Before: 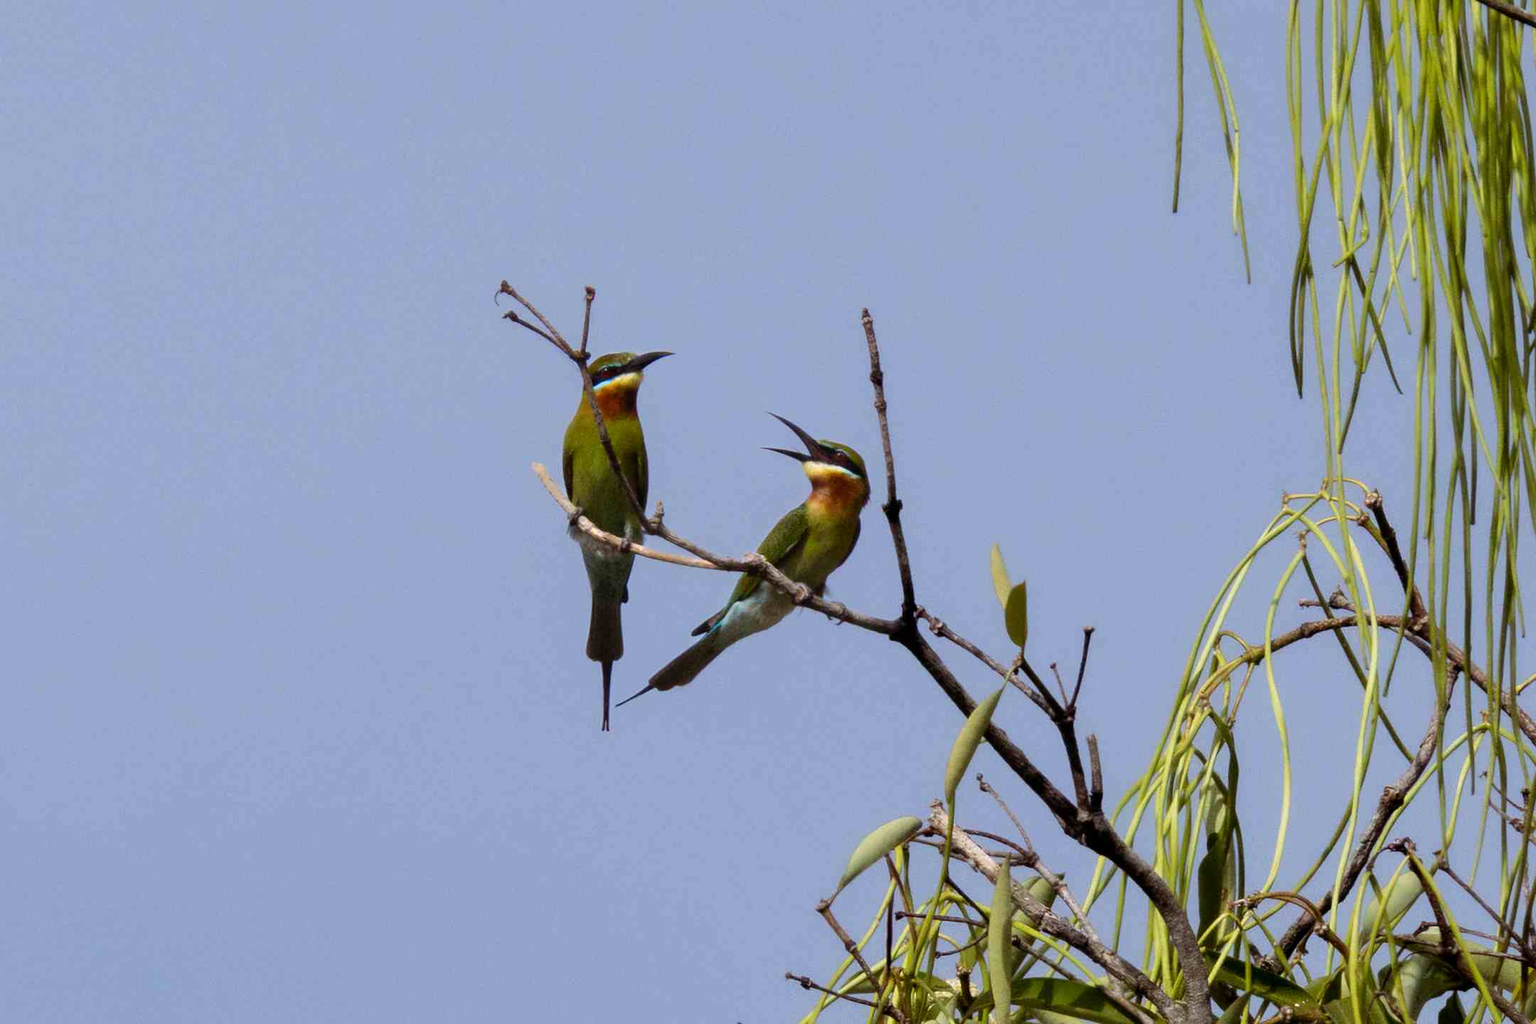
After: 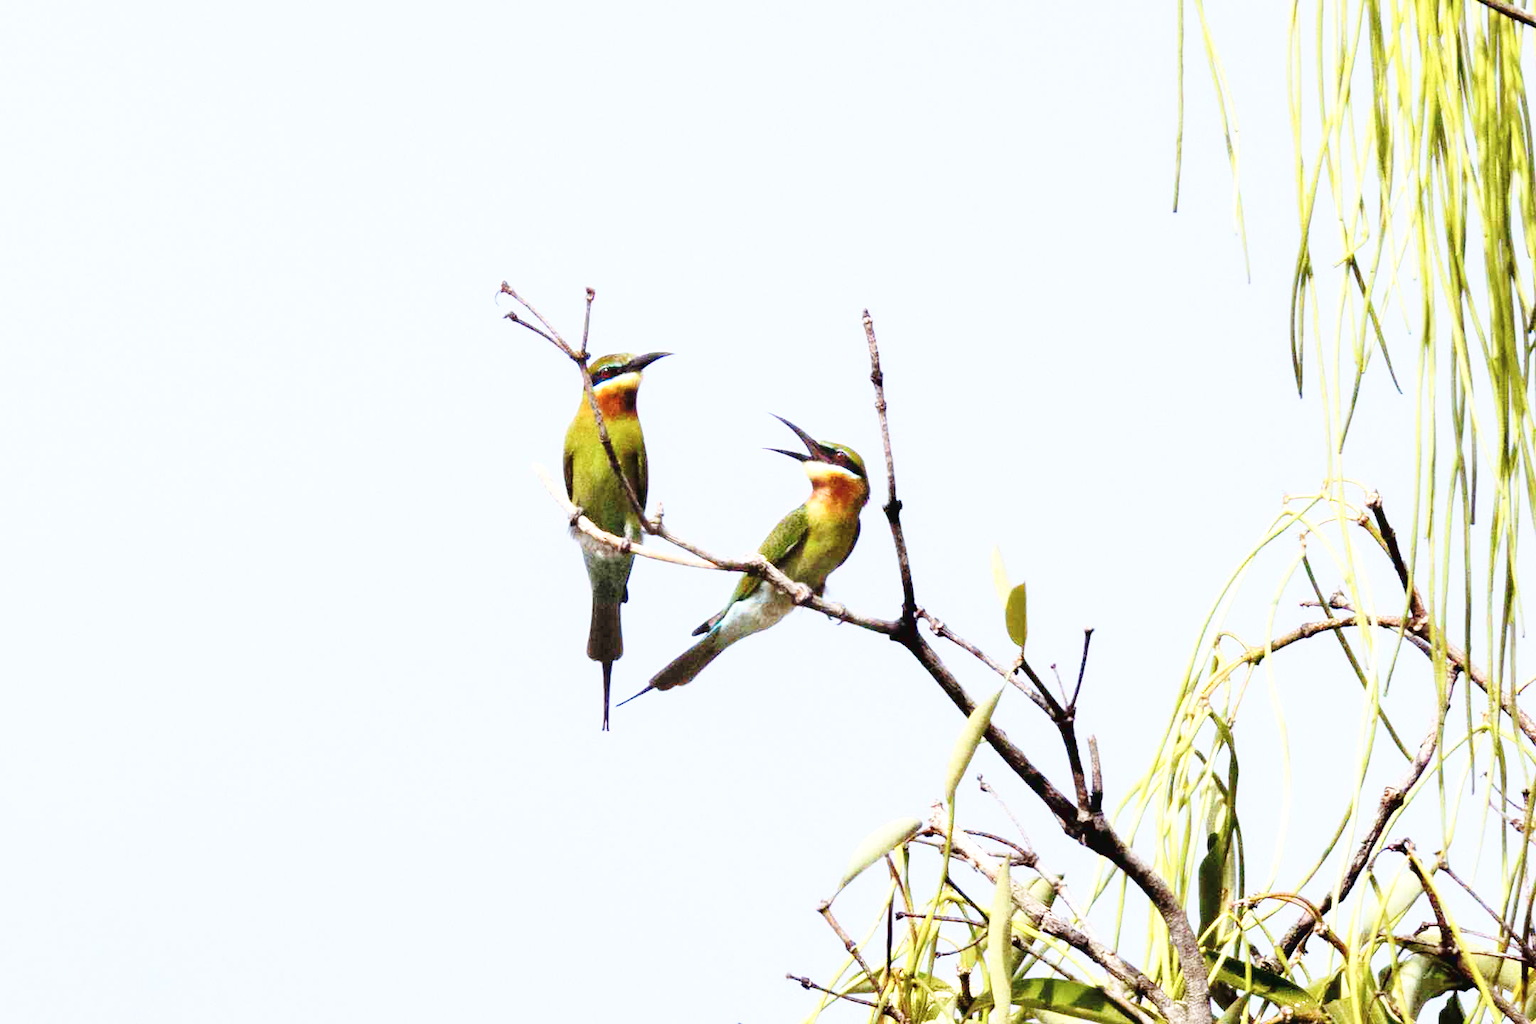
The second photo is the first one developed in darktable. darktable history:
tone curve: curves: ch0 [(0, 0) (0.003, 0.032) (0.011, 0.033) (0.025, 0.036) (0.044, 0.046) (0.069, 0.069) (0.1, 0.108) (0.136, 0.157) (0.177, 0.208) (0.224, 0.256) (0.277, 0.313) (0.335, 0.379) (0.399, 0.444) (0.468, 0.514) (0.543, 0.595) (0.623, 0.687) (0.709, 0.772) (0.801, 0.854) (0.898, 0.933) (1, 1)], color space Lab, linked channels, preserve colors none
exposure: black level correction 0, exposure 1.096 EV, compensate exposure bias true, compensate highlight preservation false
base curve: curves: ch0 [(0, 0) (0.028, 0.03) (0.121, 0.232) (0.46, 0.748) (0.859, 0.968) (1, 1)], preserve colors none
color correction: highlights b* 0.068, saturation 0.784
